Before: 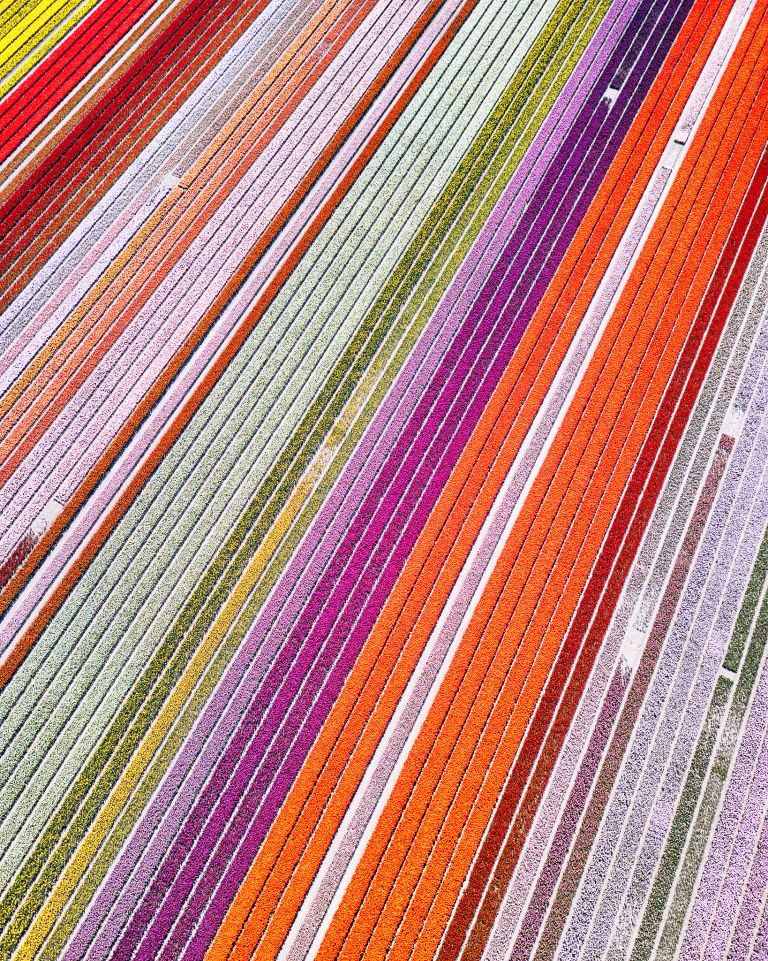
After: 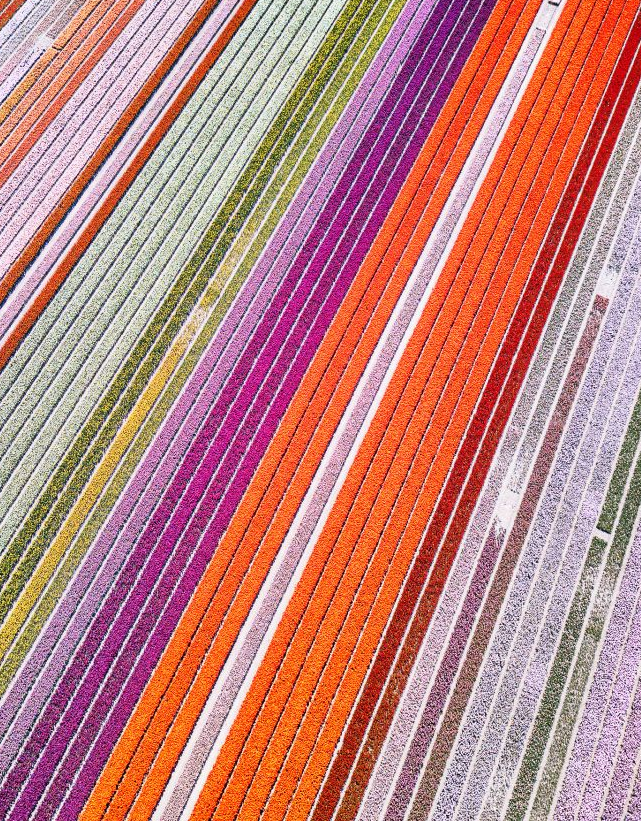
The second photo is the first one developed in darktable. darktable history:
crop: left 16.534%, top 14.508%
contrast equalizer: octaves 7, y [[0.5, 0.496, 0.435, 0.435, 0.496, 0.5], [0.5 ×6], [0.5 ×6], [0 ×6], [0 ×6]], mix 0.145
